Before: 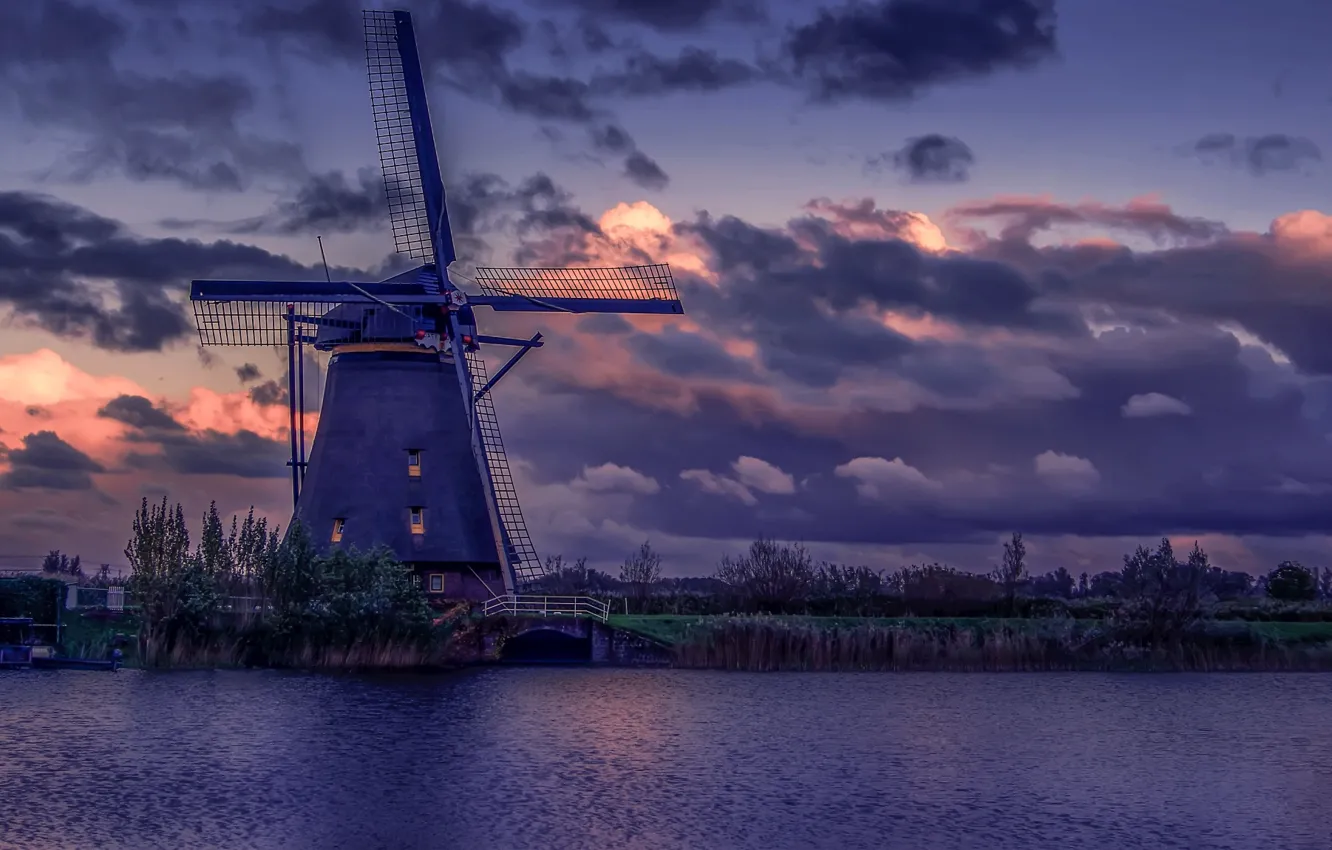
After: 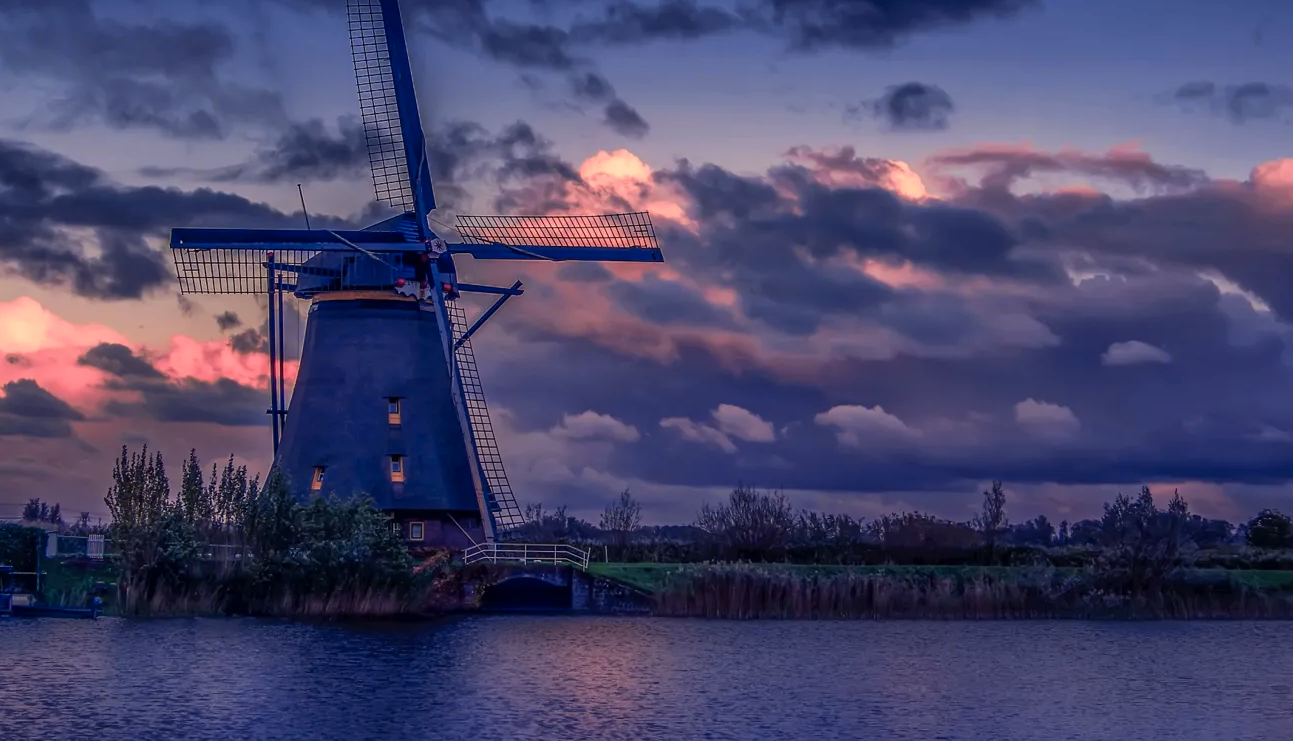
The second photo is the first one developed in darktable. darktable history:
crop: left 1.507%, top 6.147%, right 1.379%, bottom 6.637%
color zones: curves: ch1 [(0.263, 0.53) (0.376, 0.287) (0.487, 0.512) (0.748, 0.547) (1, 0.513)]; ch2 [(0.262, 0.45) (0.751, 0.477)], mix 31.98%
